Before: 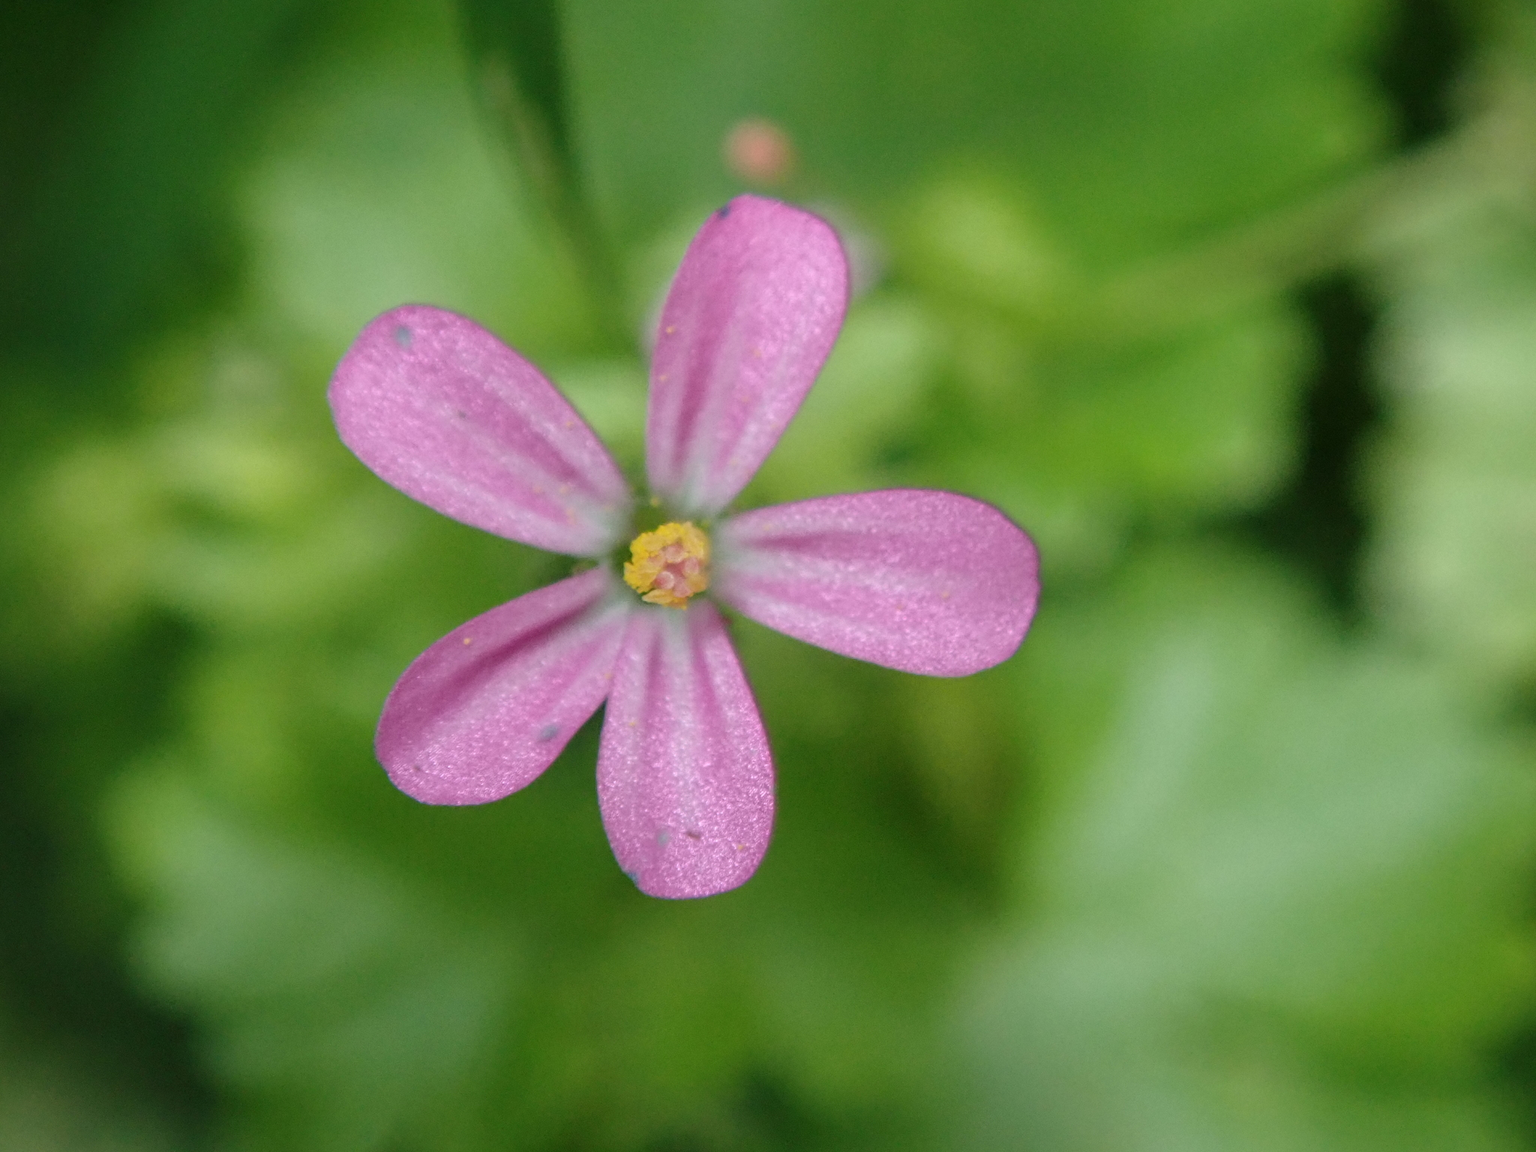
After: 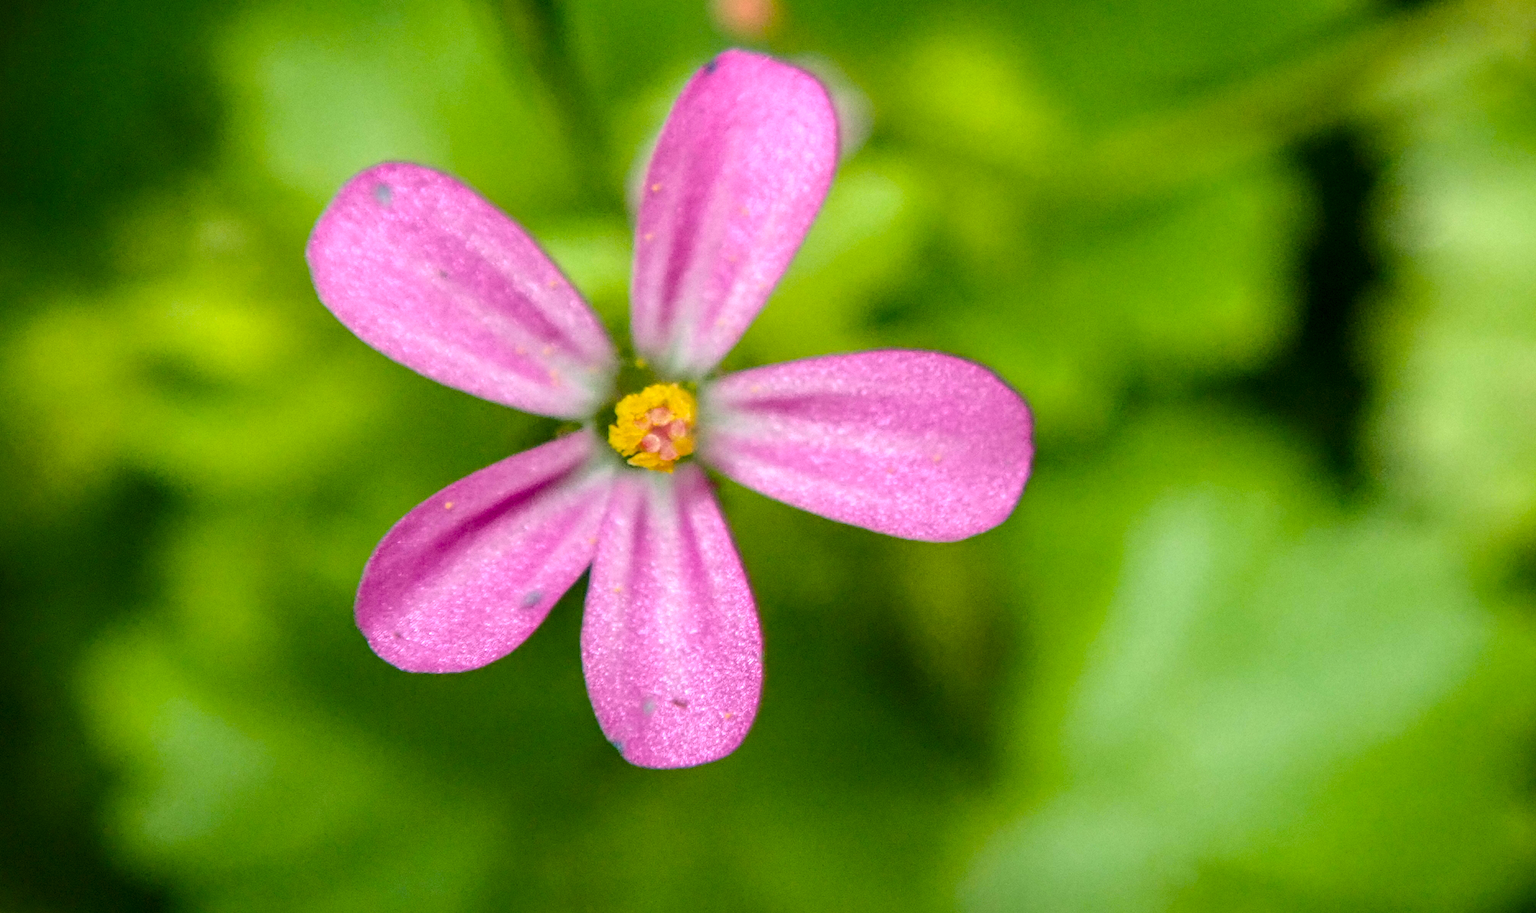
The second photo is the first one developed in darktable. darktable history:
local contrast: detail 130%
crop and rotate: left 1.843%, top 12.732%, right 0.184%, bottom 9.565%
color calibration: x 0.339, y 0.353, temperature 5191.36 K
tone equalizer: -8 EV -0.391 EV, -7 EV -0.42 EV, -6 EV -0.319 EV, -5 EV -0.188 EV, -3 EV 0.251 EV, -2 EV 0.305 EV, -1 EV 0.41 EV, +0 EV 0.426 EV, edges refinement/feathering 500, mask exposure compensation -1.57 EV, preserve details no
color balance rgb: power › chroma 0.254%, power › hue 61.92°, perceptual saturation grading › global saturation 50.491%, global vibrance 14.67%
